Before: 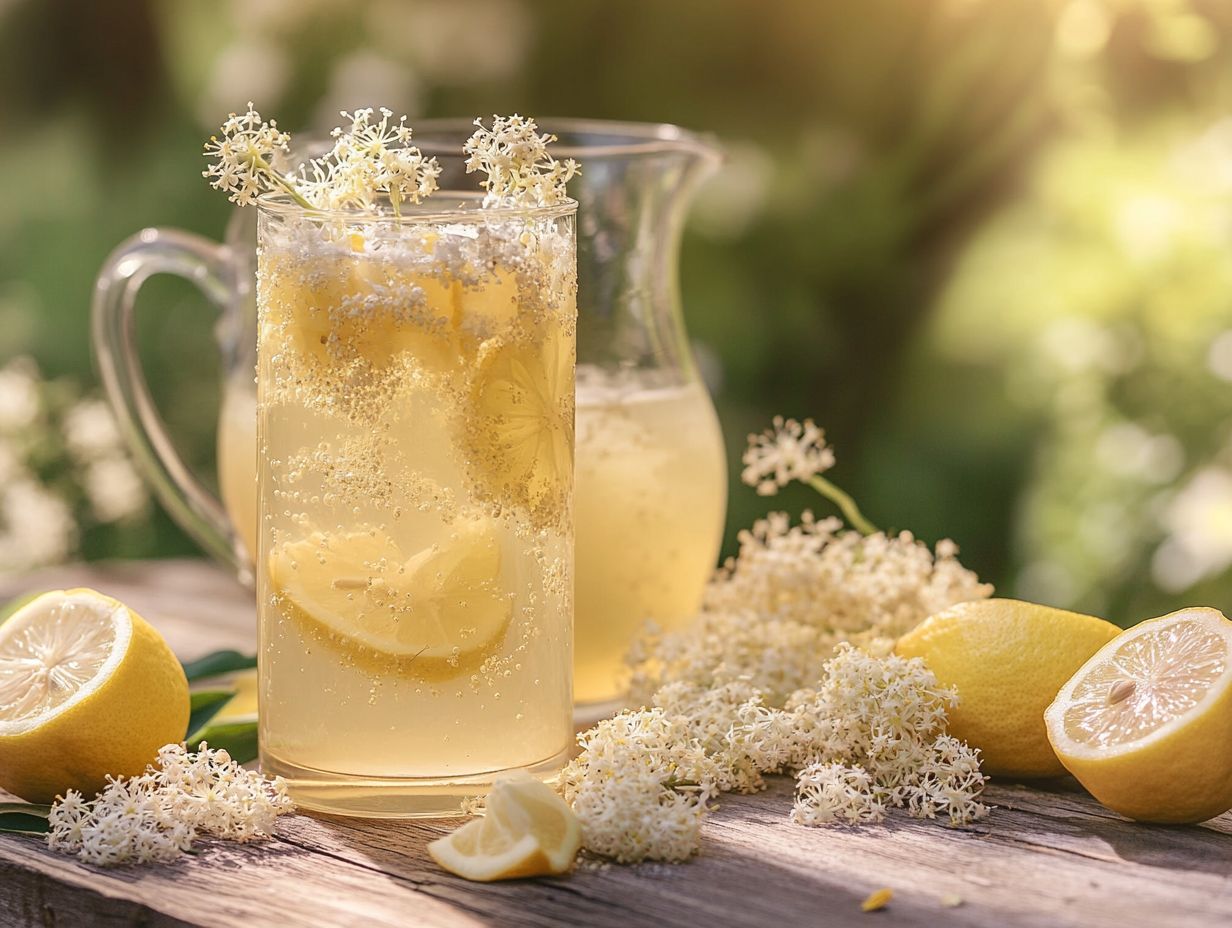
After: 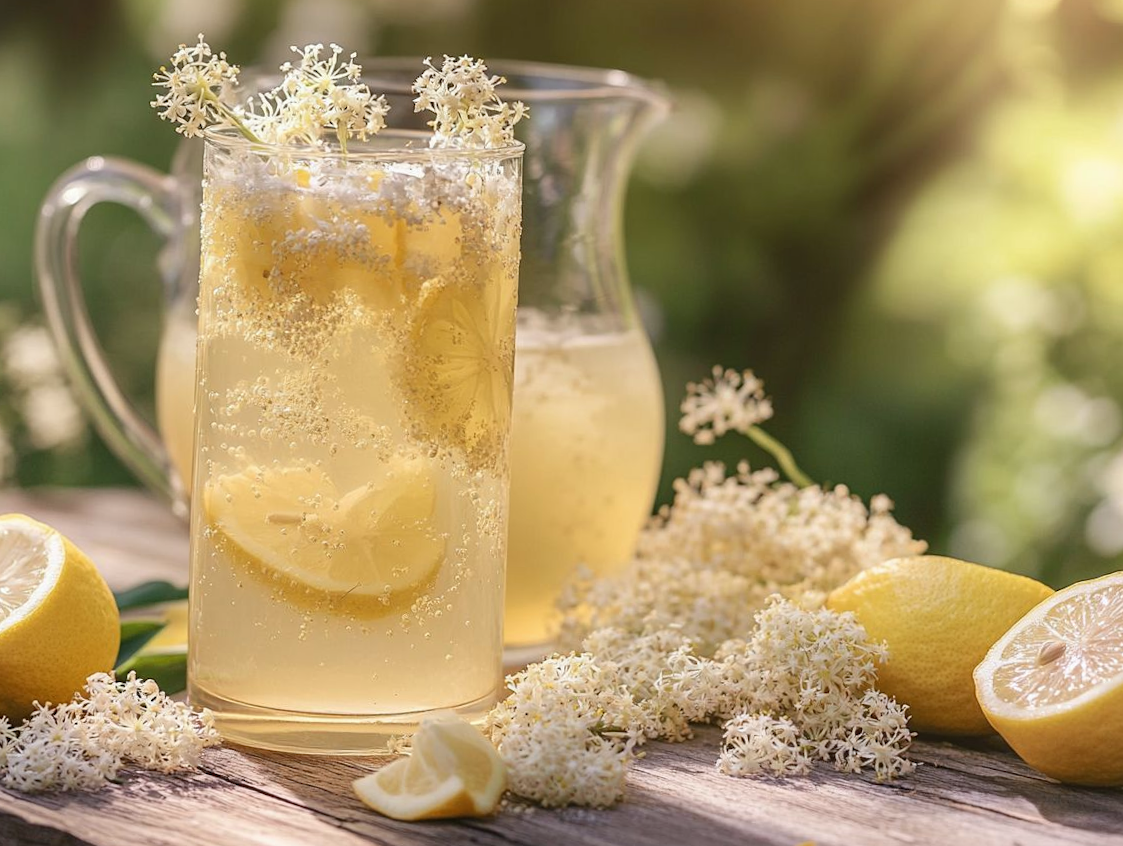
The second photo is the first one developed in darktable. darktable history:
white balance: red 0.988, blue 1.017
crop and rotate: angle -1.96°, left 3.097%, top 4.154%, right 1.586%, bottom 0.529%
